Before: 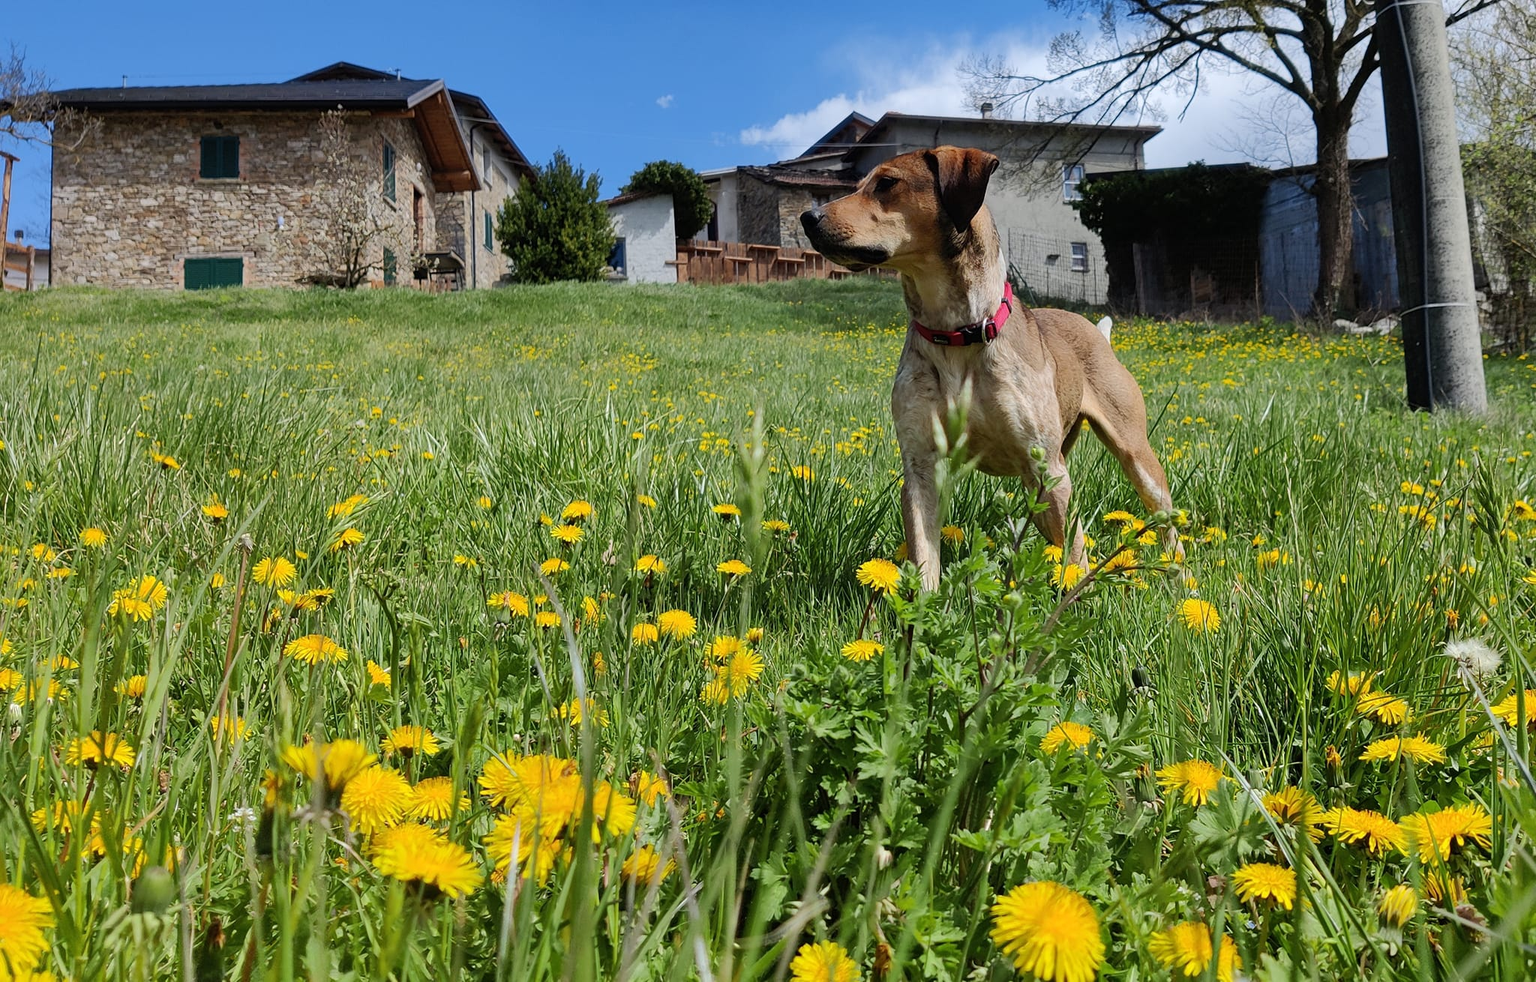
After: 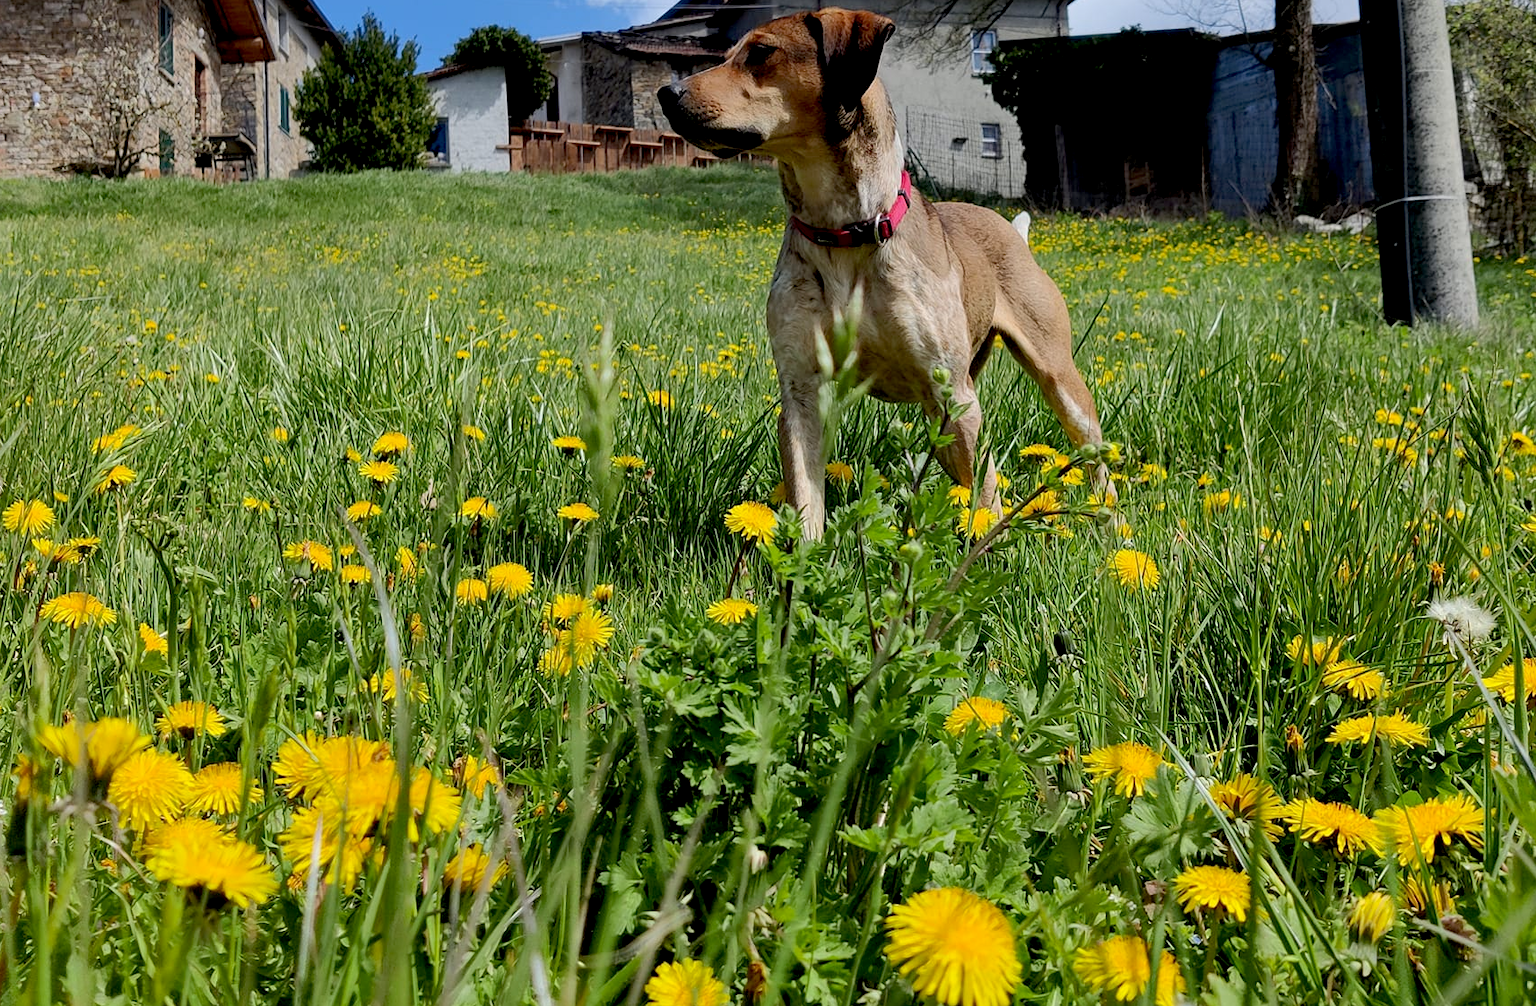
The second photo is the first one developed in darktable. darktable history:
crop: left 16.315%, top 14.246%
exposure: black level correction 0.012, compensate highlight preservation false
